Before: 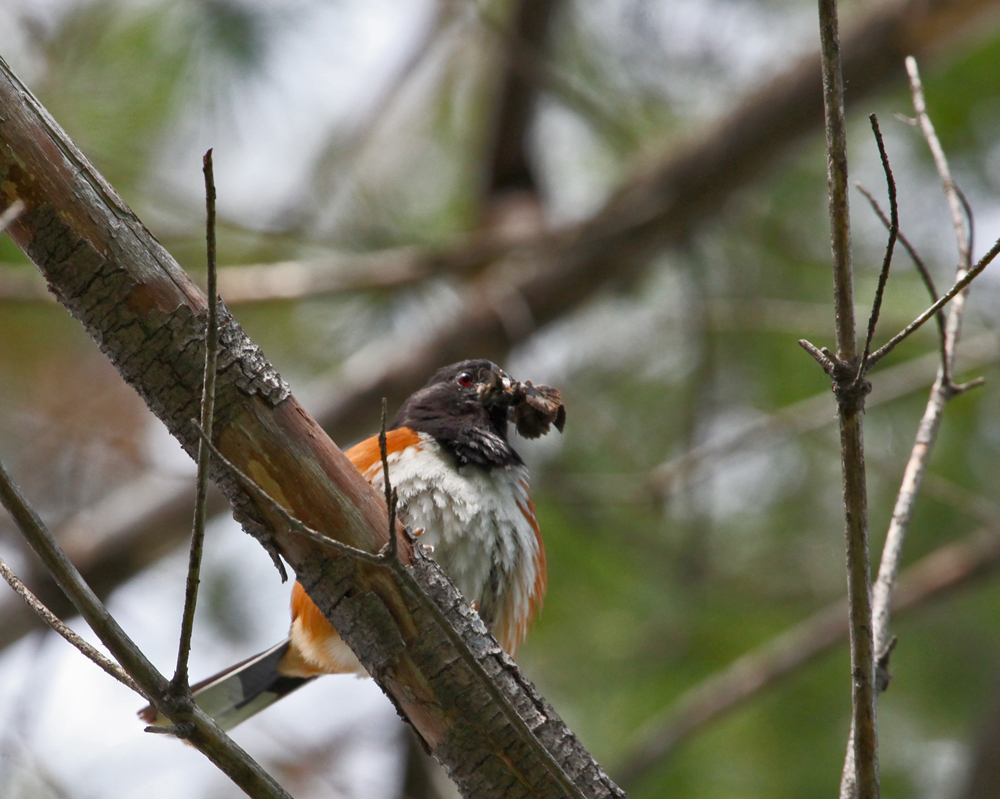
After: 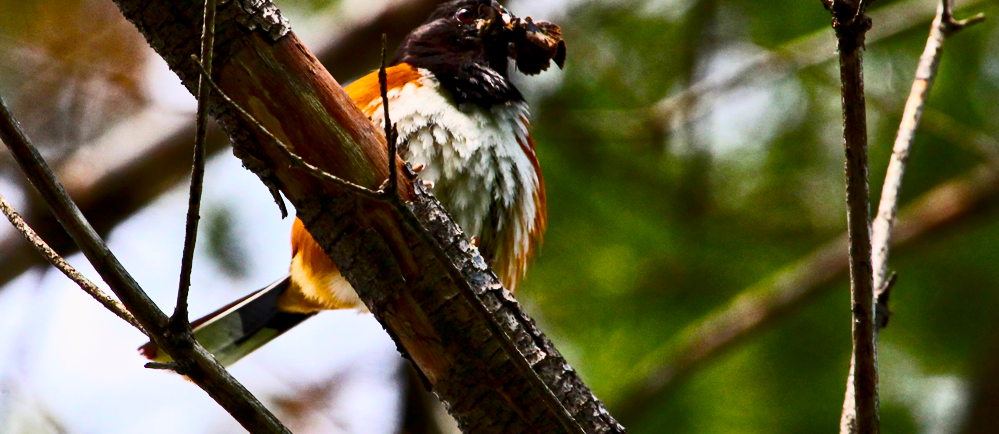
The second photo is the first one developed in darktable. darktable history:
contrast brightness saturation: contrast 0.403, brightness 0.048, saturation 0.256
crop and rotate: top 45.654%, right 0.04%
filmic rgb: black relative exposure -7.65 EV, white relative exposure 4.56 EV, hardness 3.61, color science v6 (2022)
local contrast: highlights 102%, shadows 100%, detail 120%, midtone range 0.2
color balance rgb: highlights gain › chroma 0.129%, highlights gain › hue 331.98°, linear chroma grading › global chroma 9.032%, perceptual saturation grading › global saturation 29.778%, perceptual brilliance grading › global brilliance -17.728%, perceptual brilliance grading › highlights 27.983%, global vibrance 50.249%
